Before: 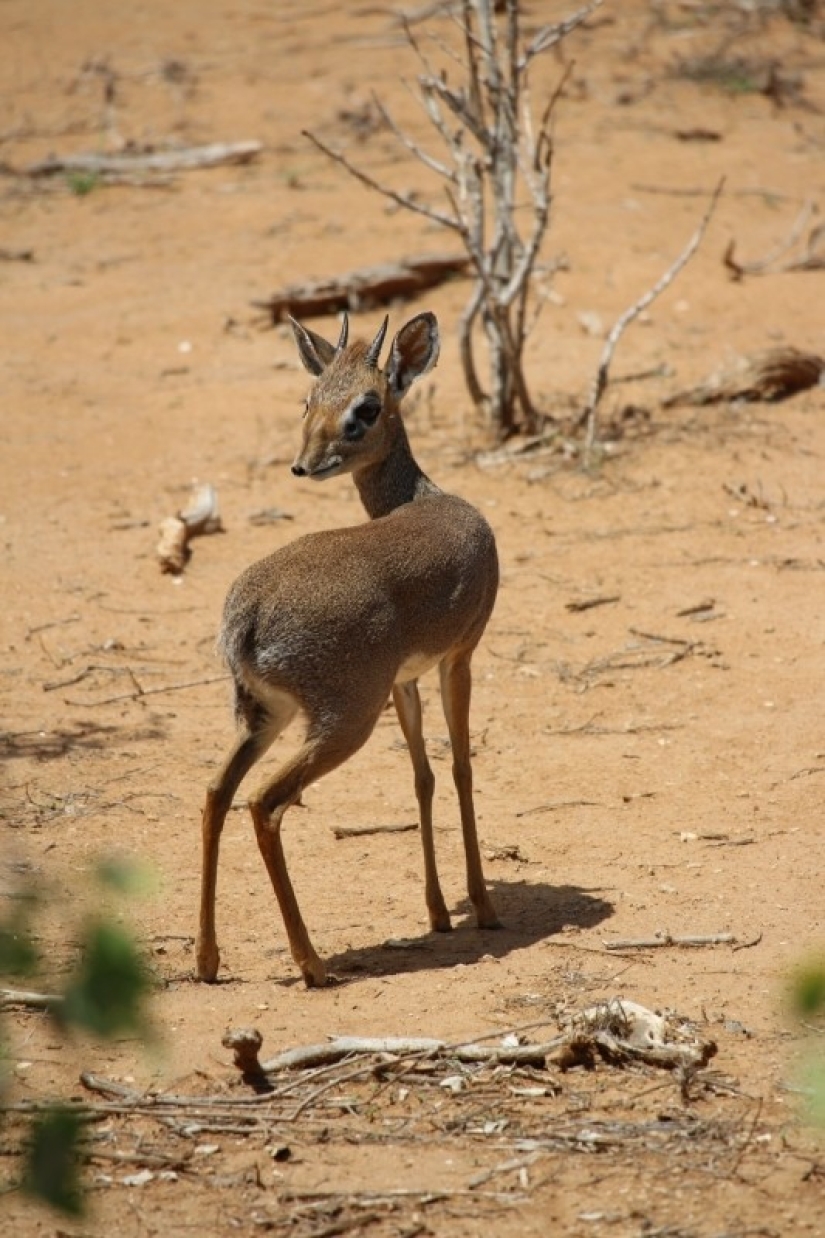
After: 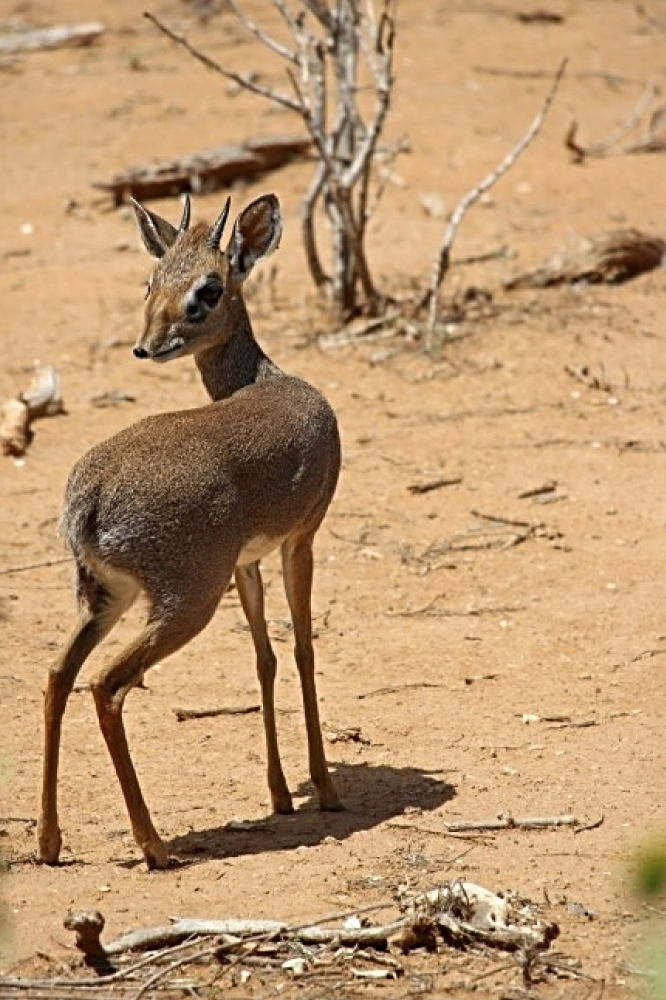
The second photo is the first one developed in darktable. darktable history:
exposure: exposure 0.128 EV, compensate highlight preservation false
crop: left 19.159%, top 9.58%, bottom 9.58%
sharpen: radius 4
